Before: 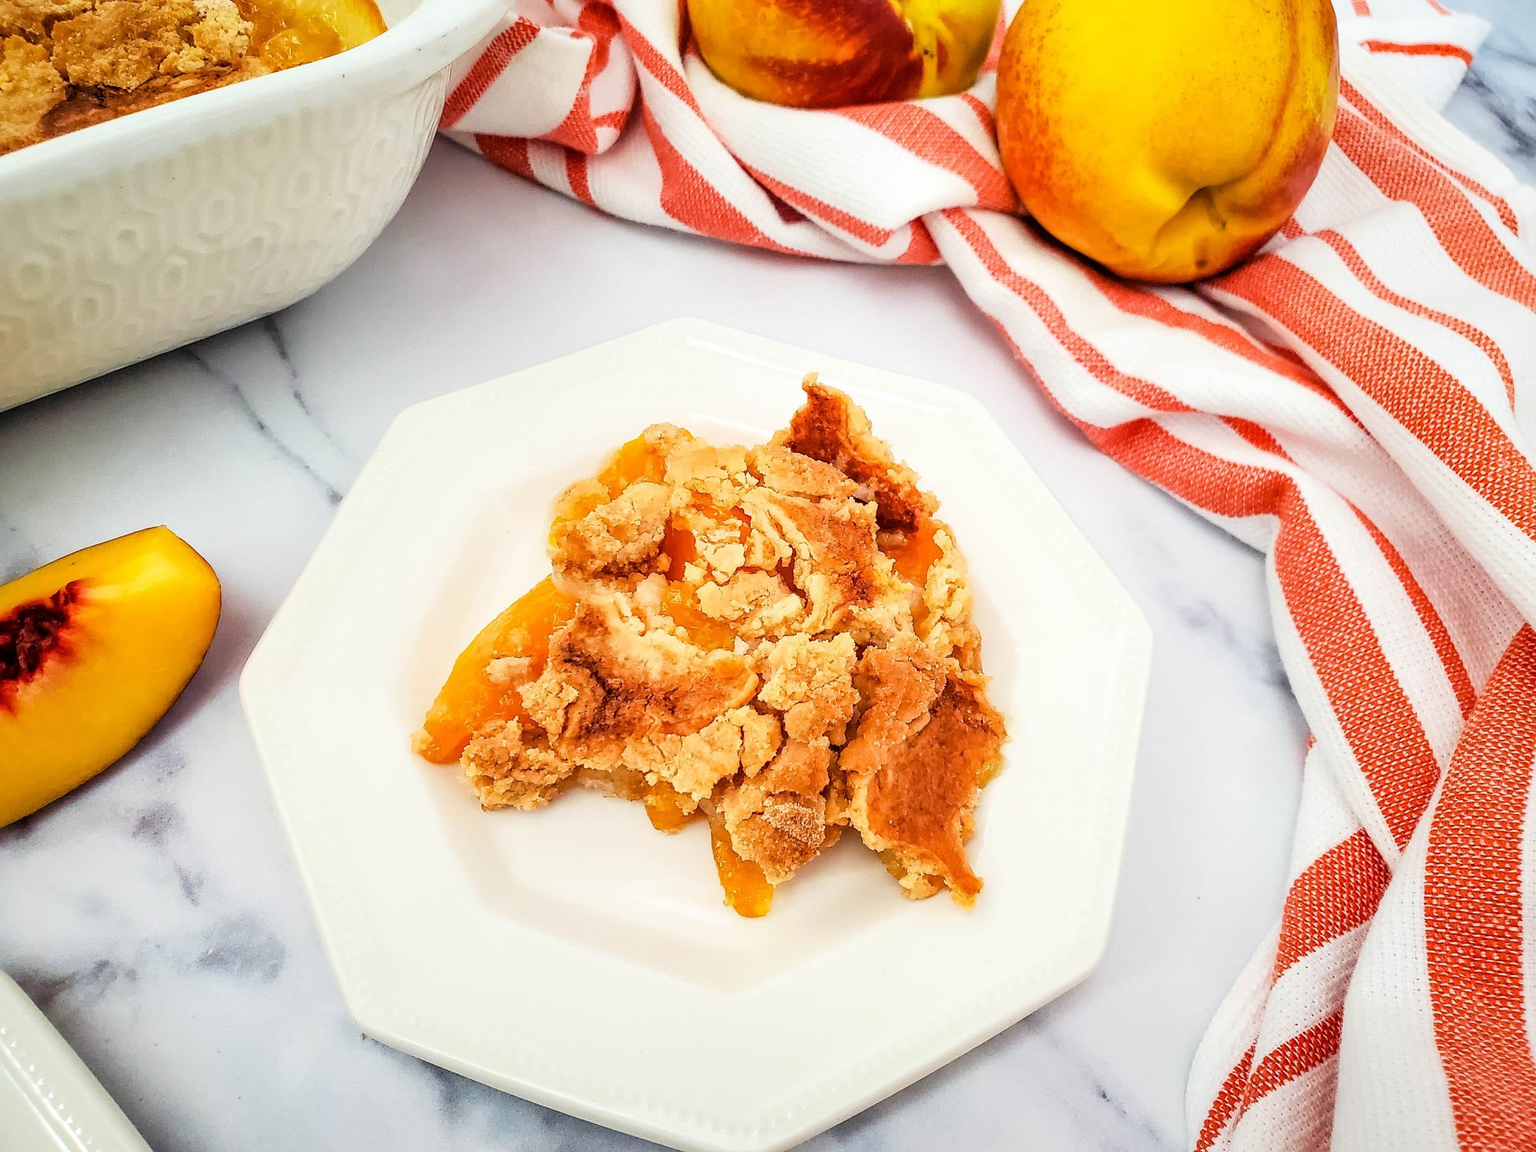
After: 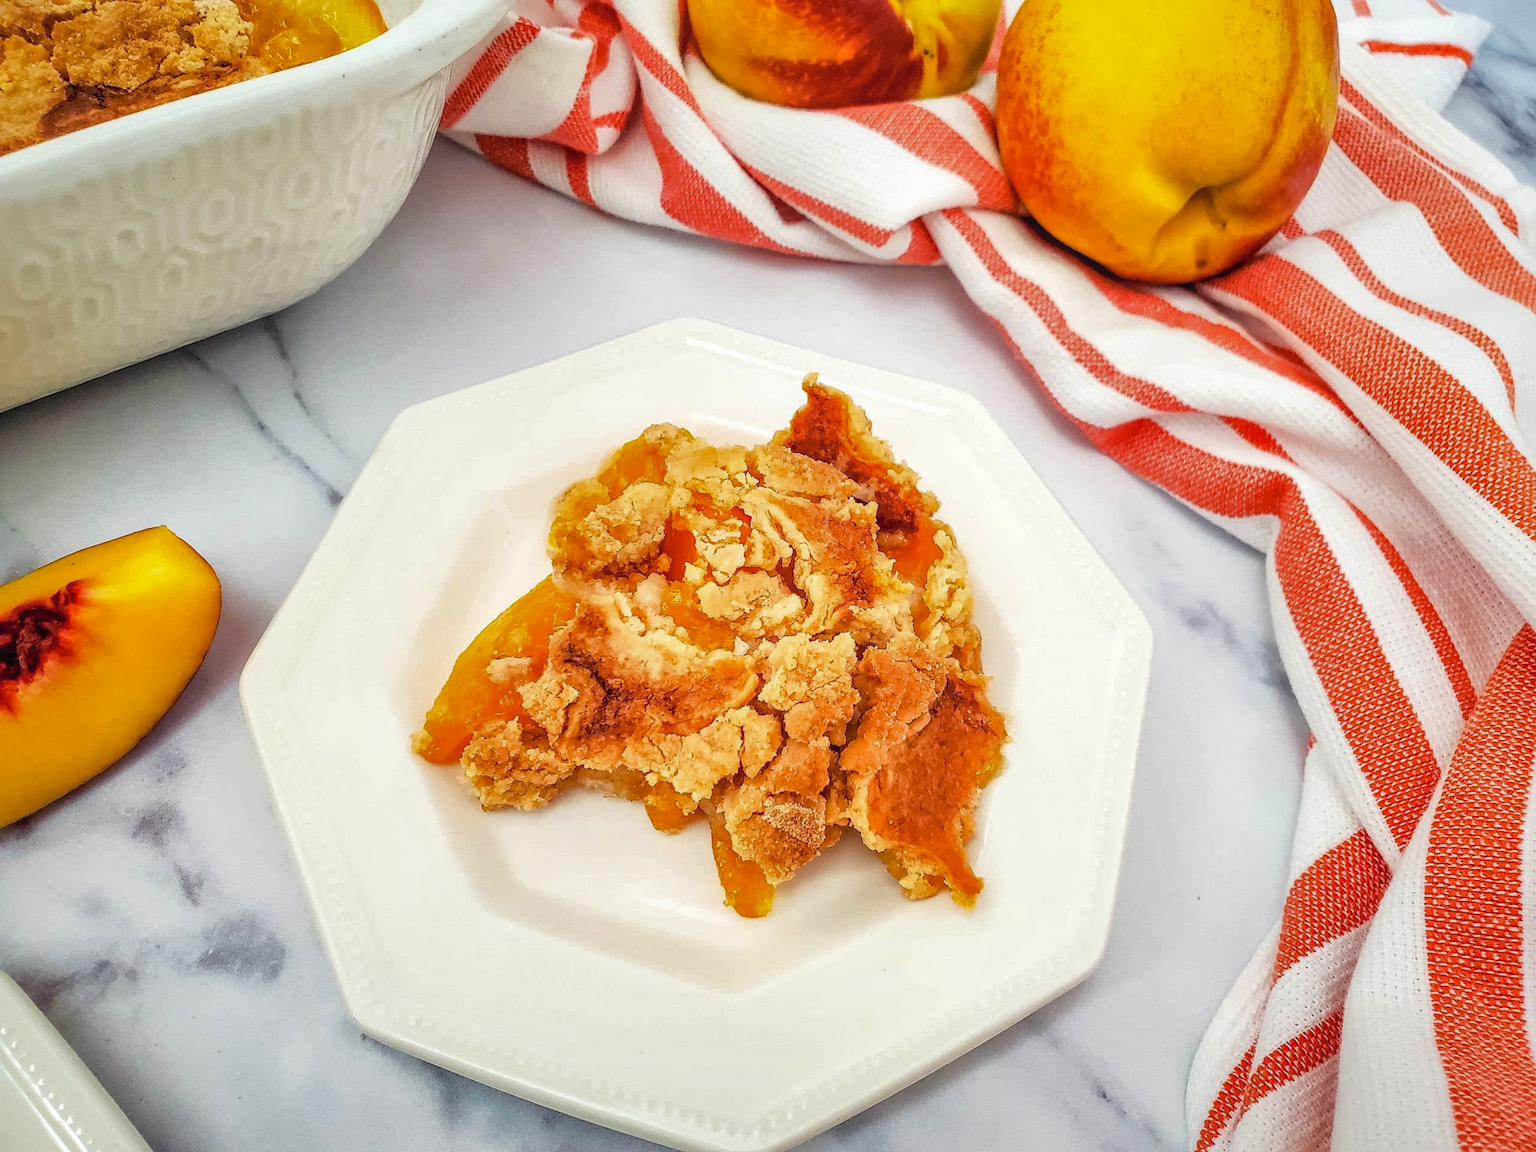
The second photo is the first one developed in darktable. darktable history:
shadows and highlights: on, module defaults
local contrast: detail 110%
